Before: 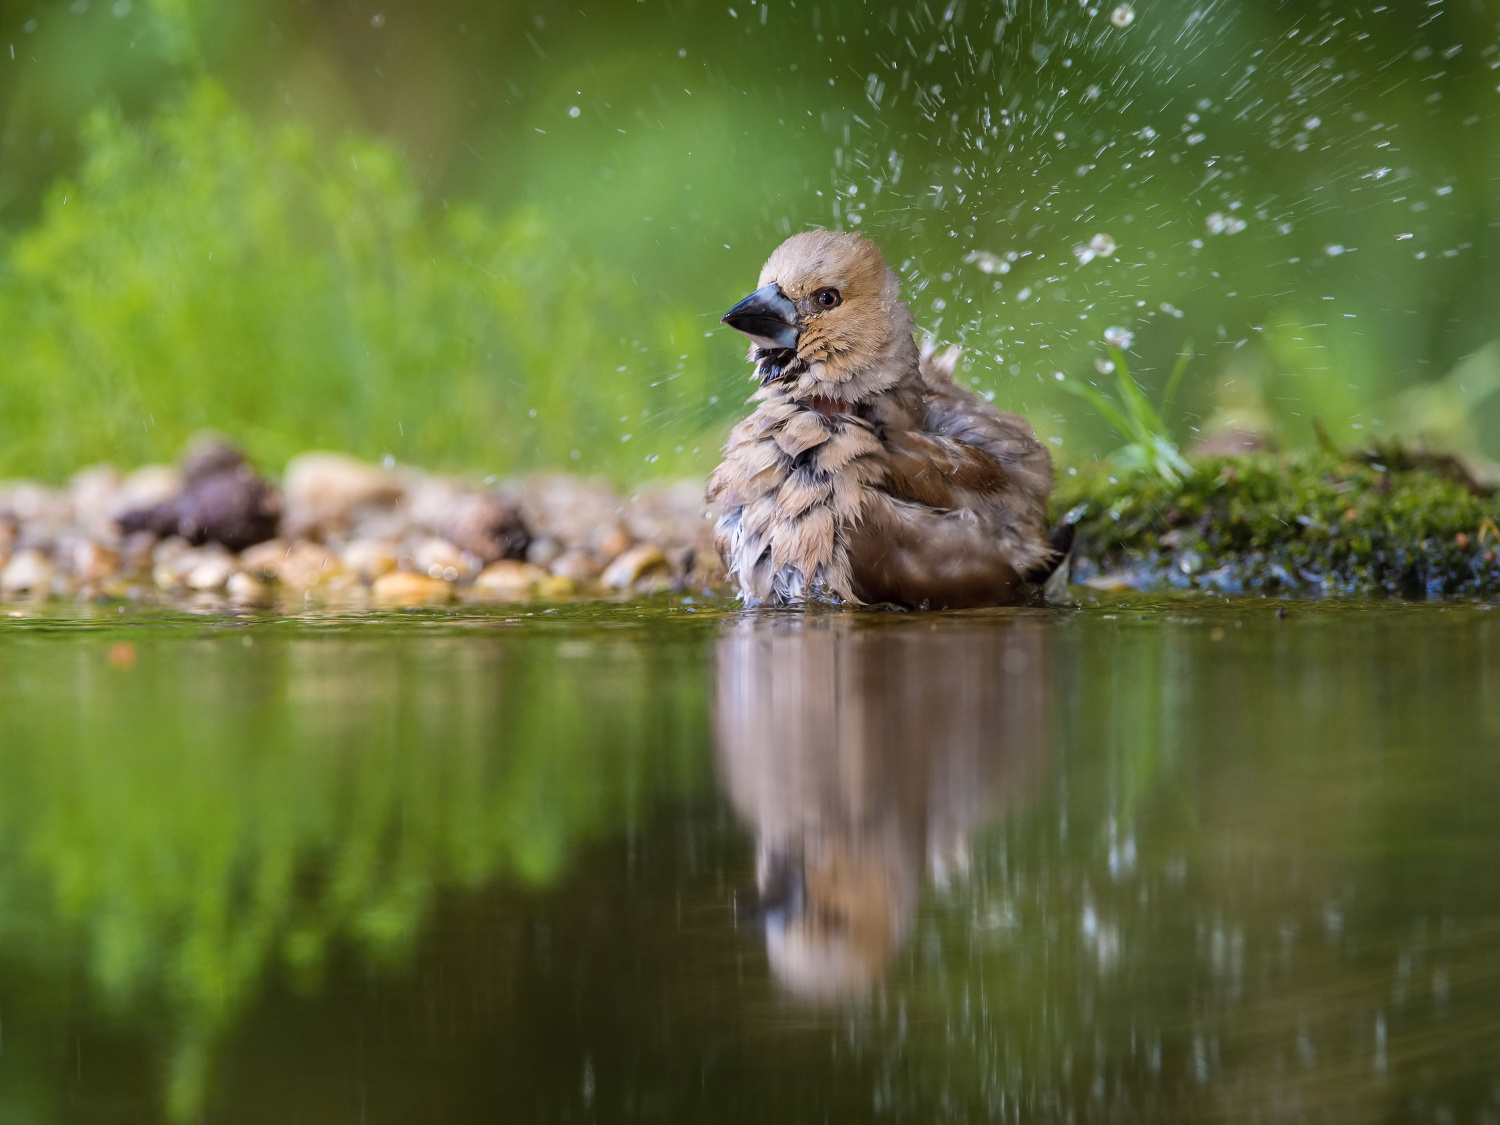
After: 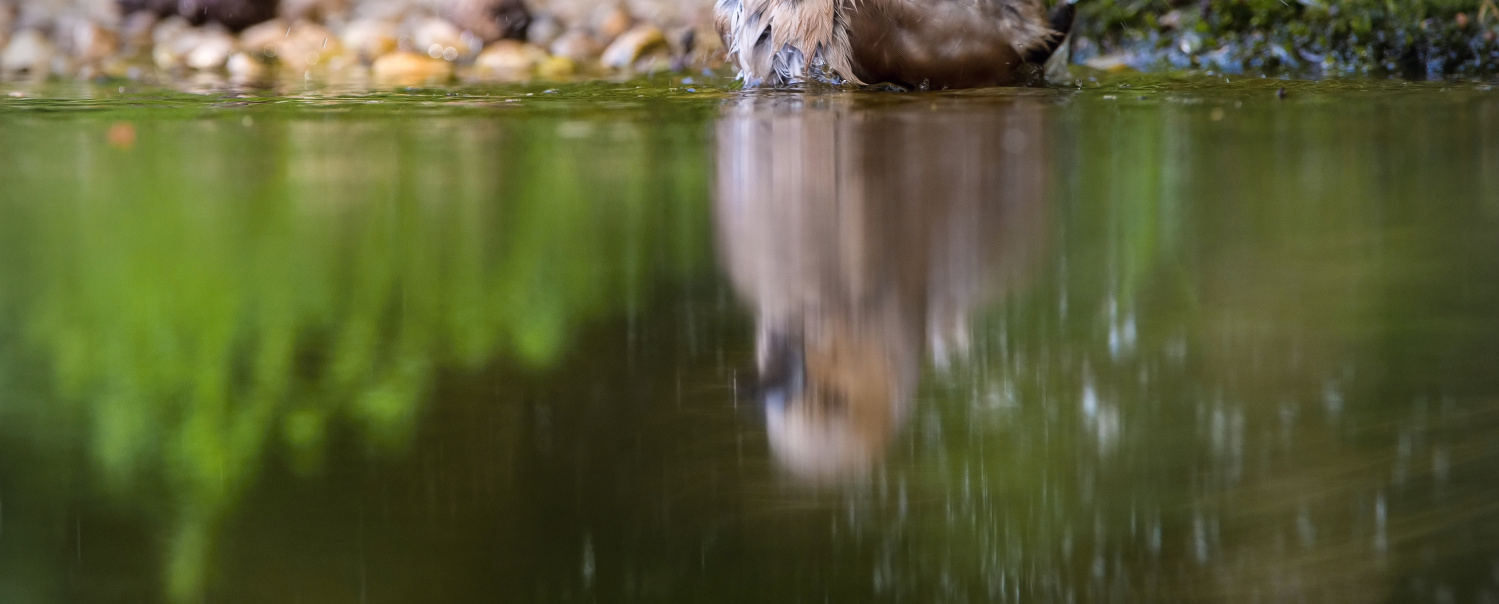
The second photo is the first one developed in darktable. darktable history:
vignetting: on, module defaults
crop and rotate: top 46.237%
